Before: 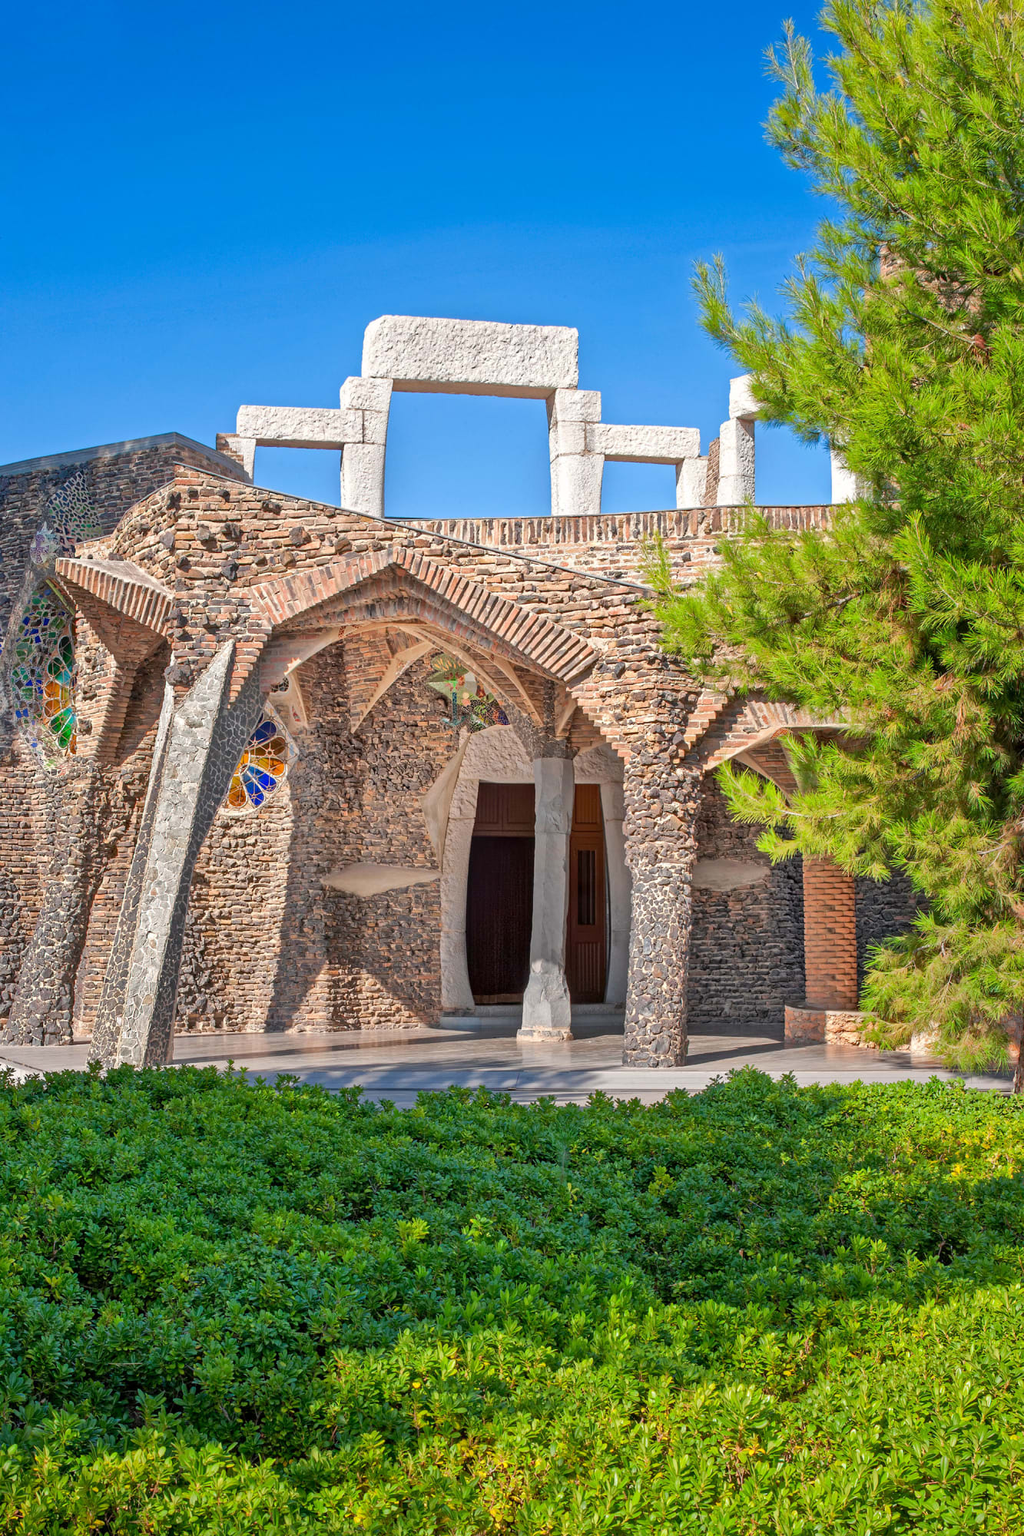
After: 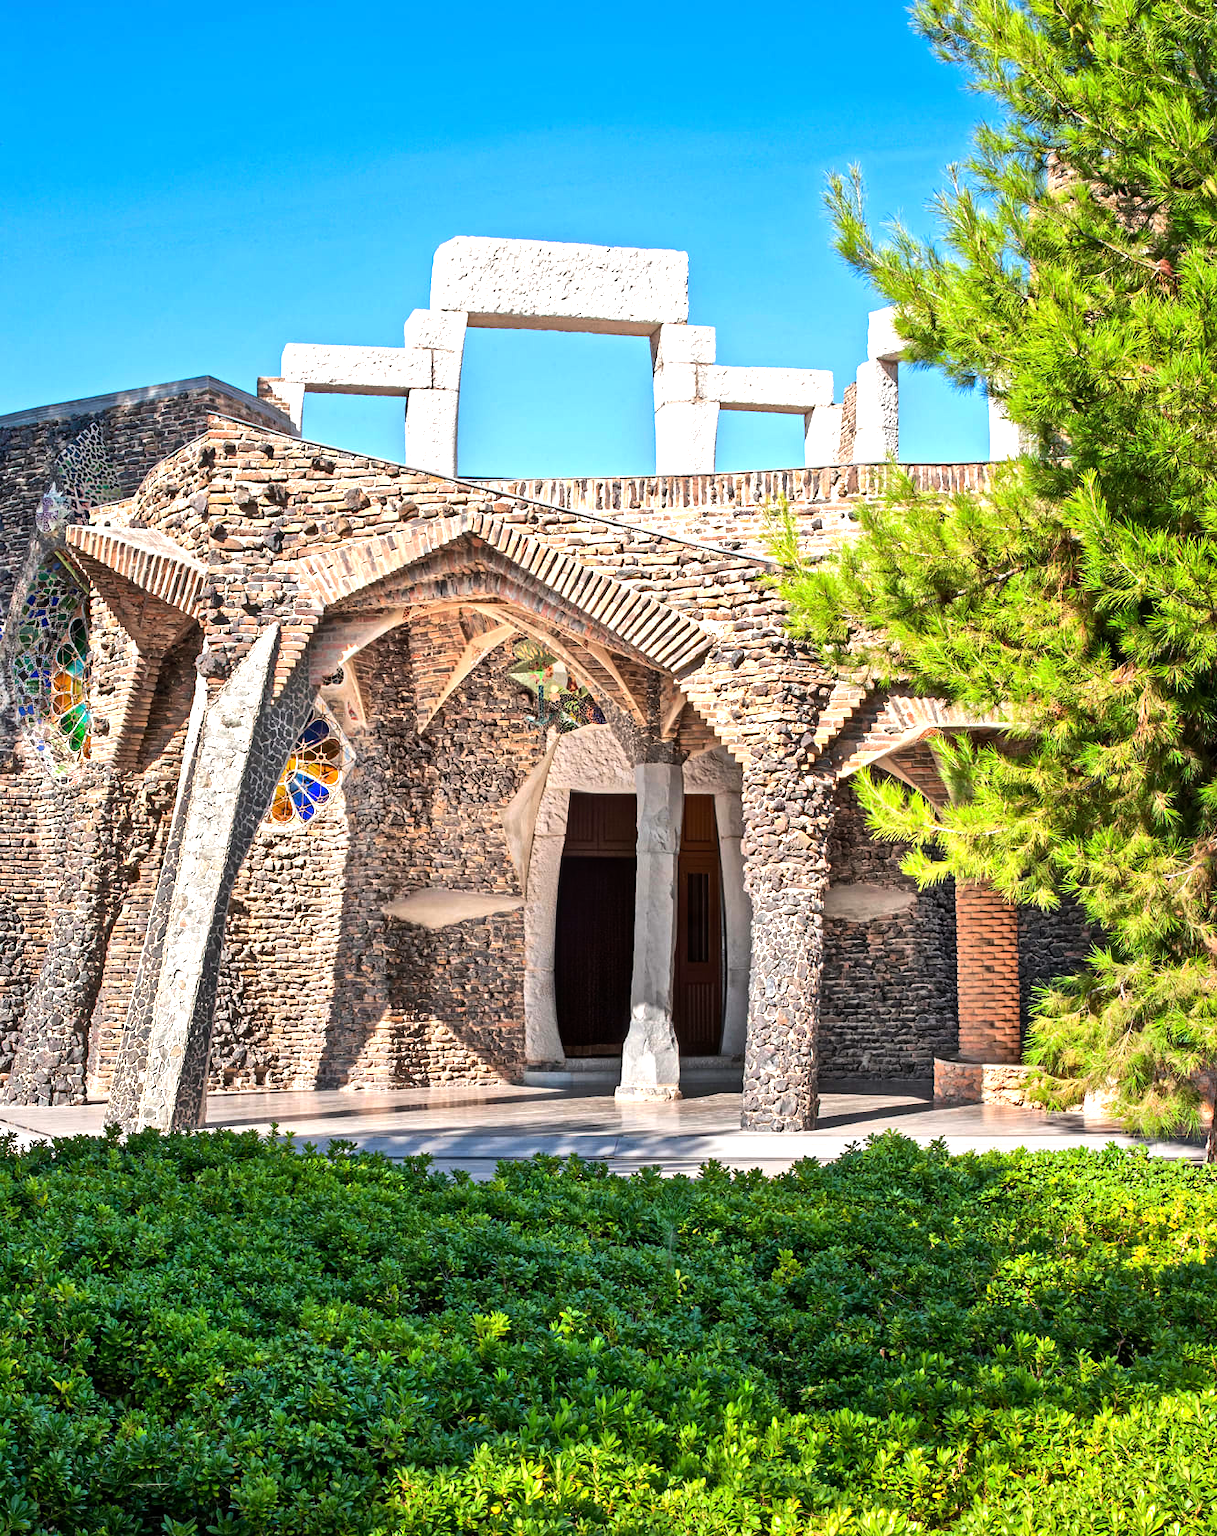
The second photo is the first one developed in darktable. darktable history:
crop: top 7.625%, bottom 8.027%
tone equalizer: -8 EV -1.08 EV, -7 EV -1.01 EV, -6 EV -0.867 EV, -5 EV -0.578 EV, -3 EV 0.578 EV, -2 EV 0.867 EV, -1 EV 1.01 EV, +0 EV 1.08 EV, edges refinement/feathering 500, mask exposure compensation -1.57 EV, preserve details no
